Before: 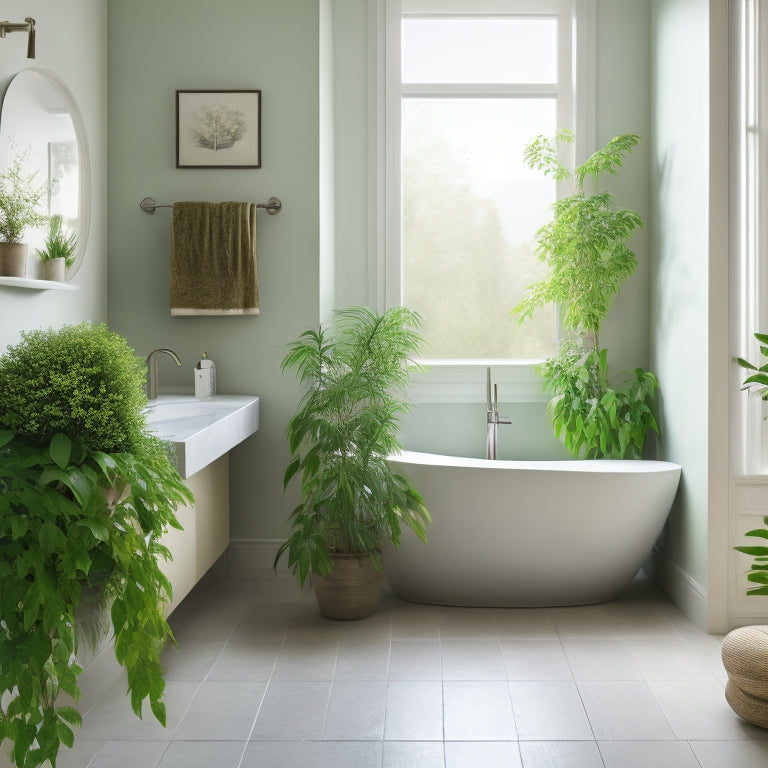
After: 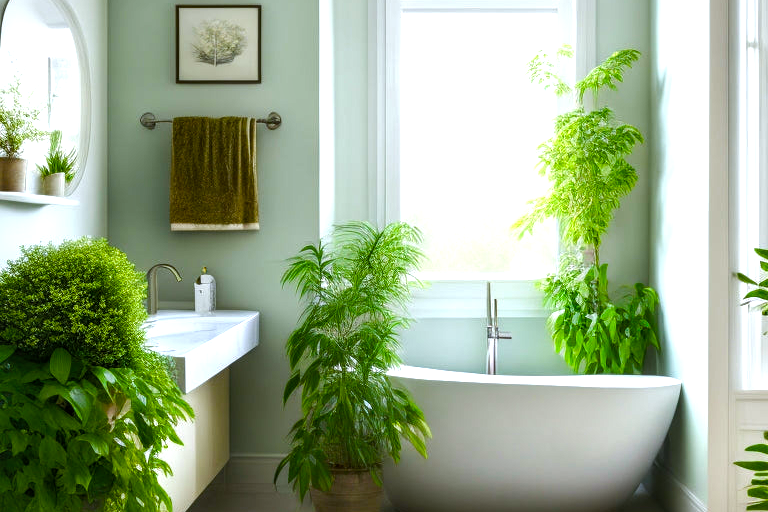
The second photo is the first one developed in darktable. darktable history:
color balance rgb: global offset › luminance -0.37%, perceptual saturation grading › highlights -17.77%, perceptual saturation grading › mid-tones 33.1%, perceptual saturation grading › shadows 50.52%, perceptual brilliance grading › highlights 20%, perceptual brilliance grading › mid-tones 20%, perceptual brilliance grading › shadows -20%, global vibrance 50%
white balance: red 0.967, blue 1.049
local contrast: on, module defaults
crop: top 11.166%, bottom 22.168%
